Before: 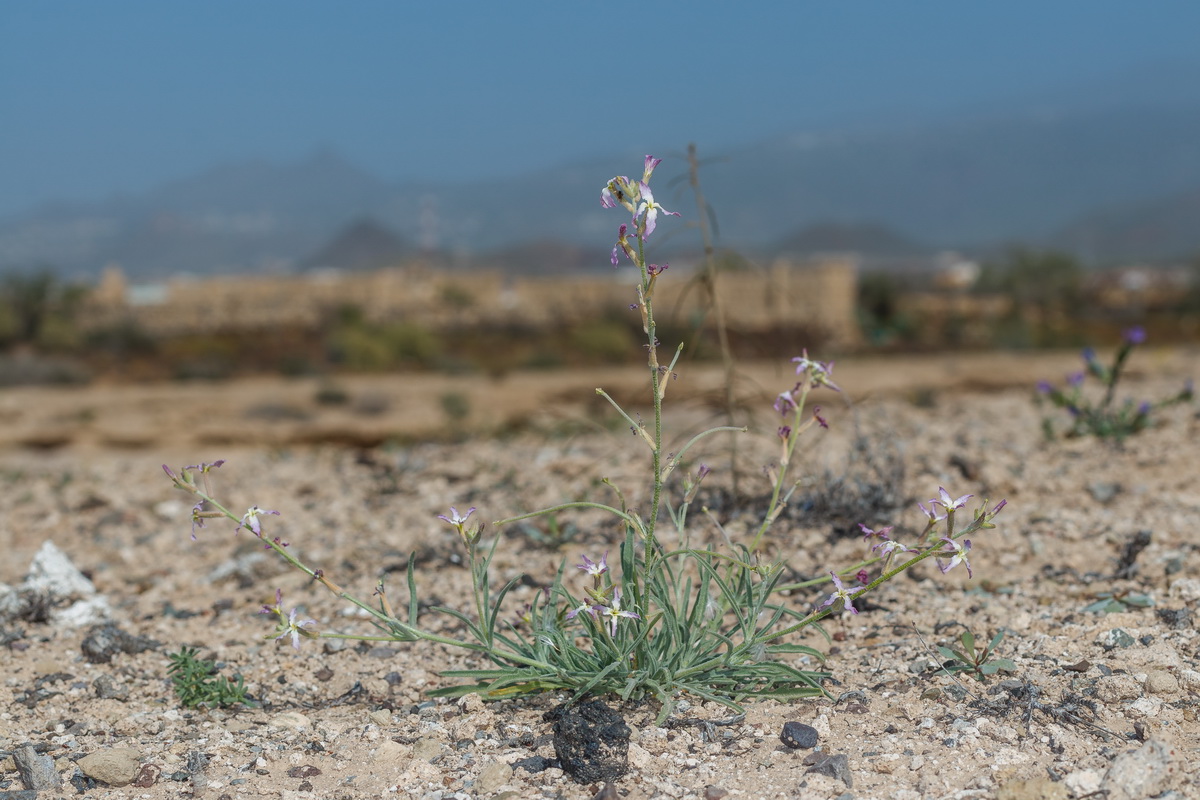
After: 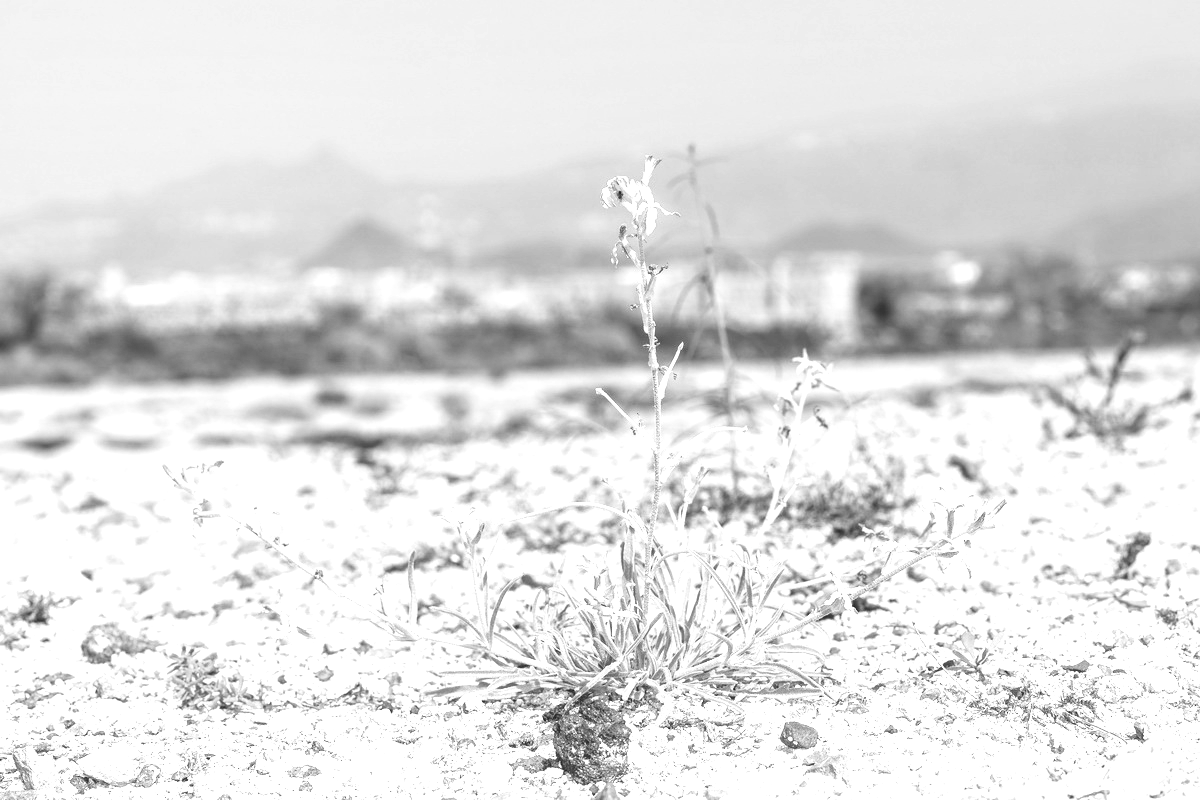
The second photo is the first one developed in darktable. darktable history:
white balance: red 0.974, blue 1.044
monochrome: a 2.21, b -1.33, size 2.2
contrast brightness saturation: contrast 0.14
exposure: black level correction 0, exposure 2 EV, compensate highlight preservation false
